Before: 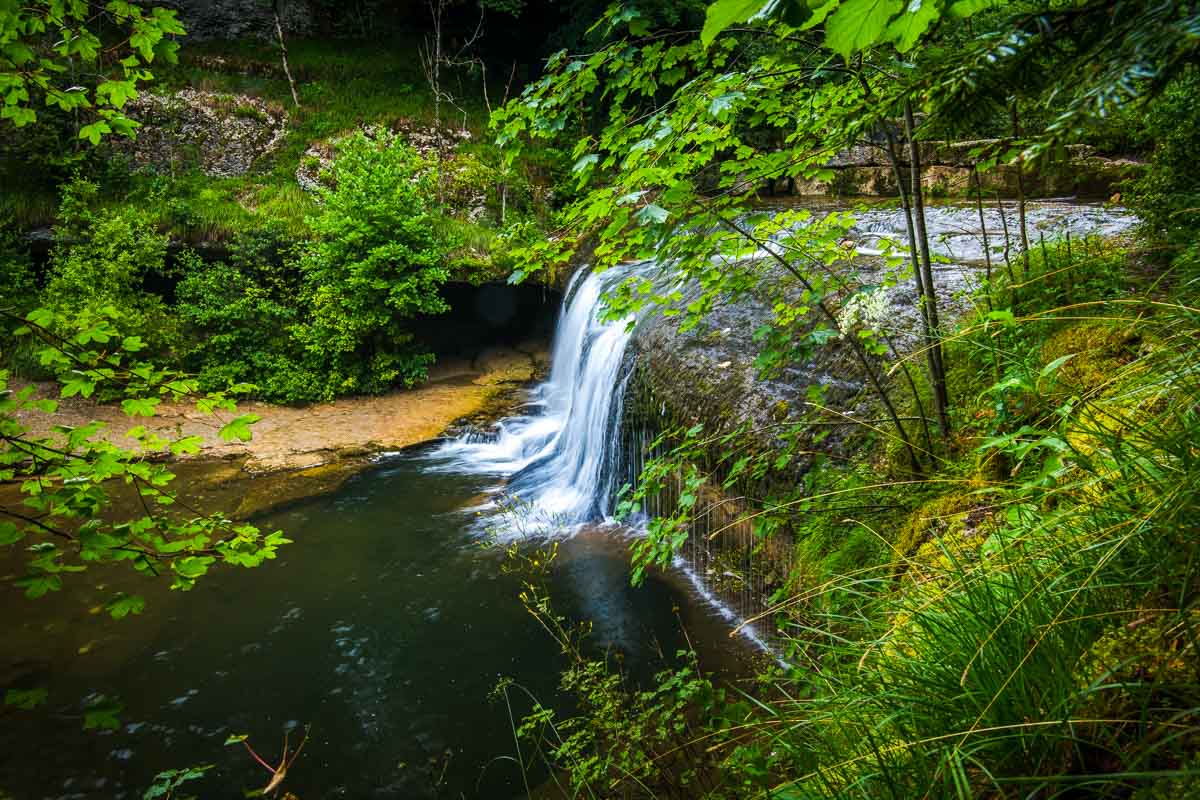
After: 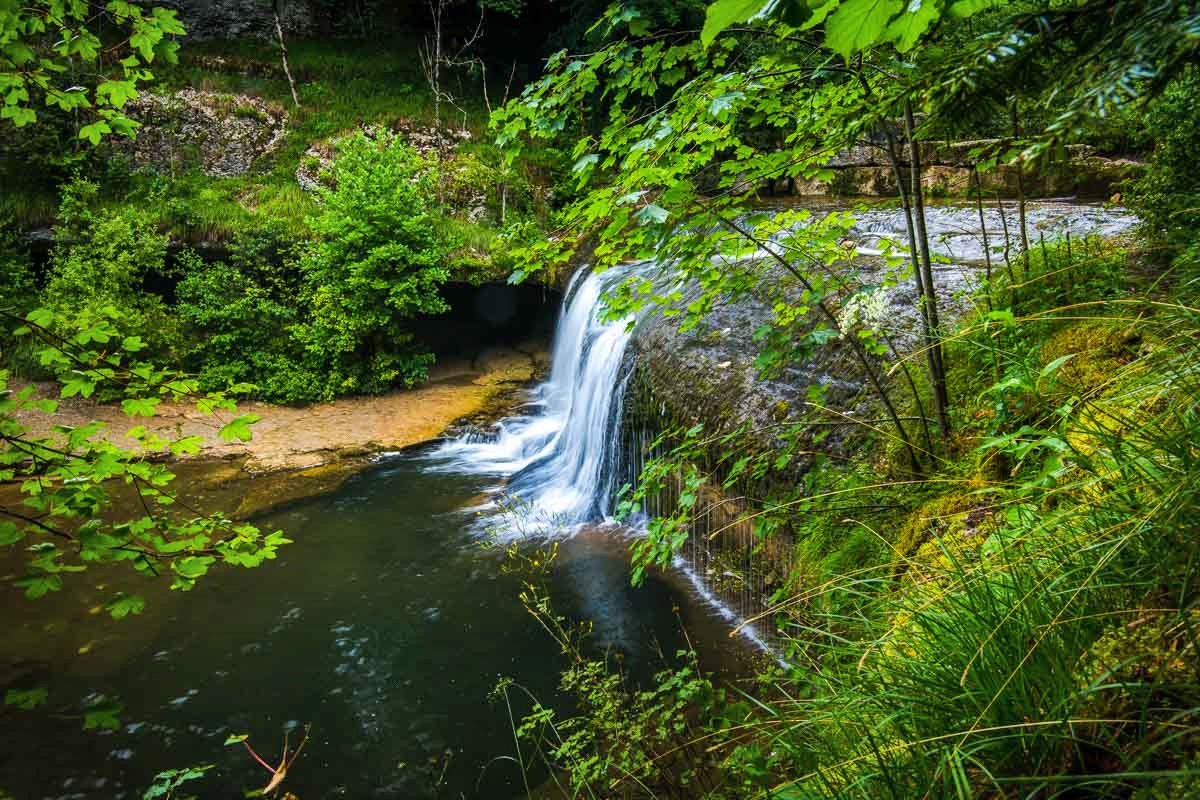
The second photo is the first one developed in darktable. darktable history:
exposure: compensate highlight preservation false
shadows and highlights: shadows 39.31, highlights -54.83, low approximation 0.01, soften with gaussian
